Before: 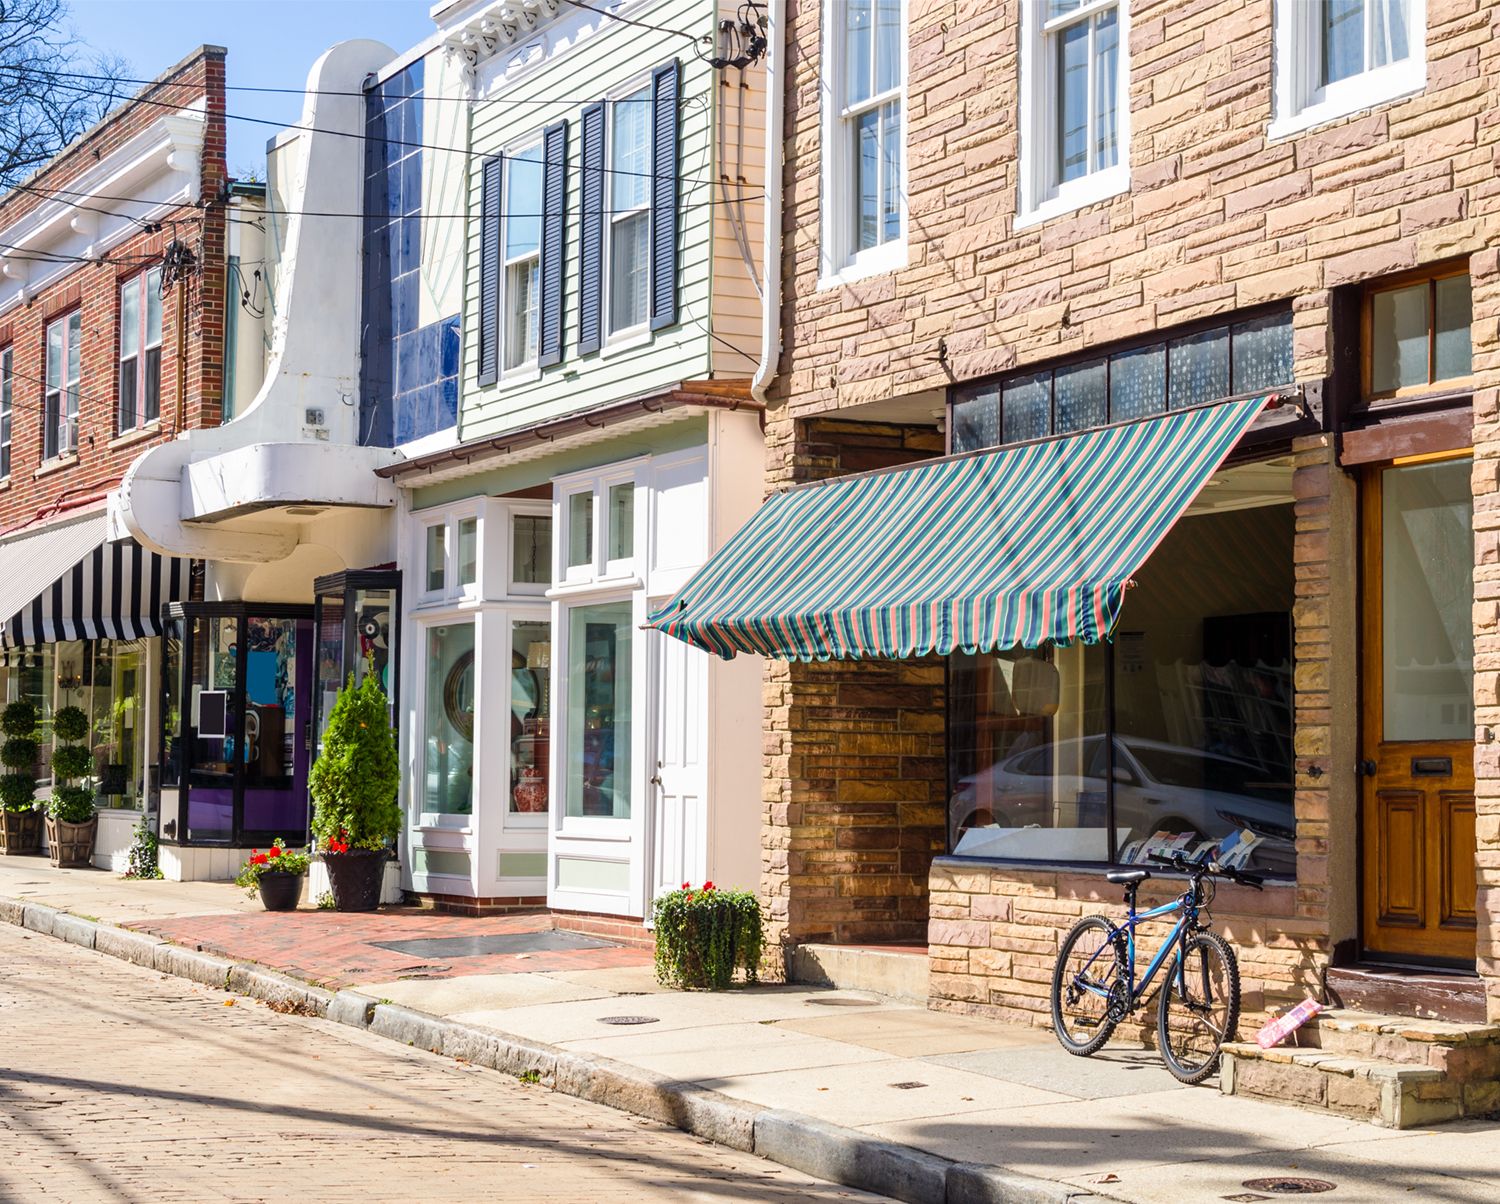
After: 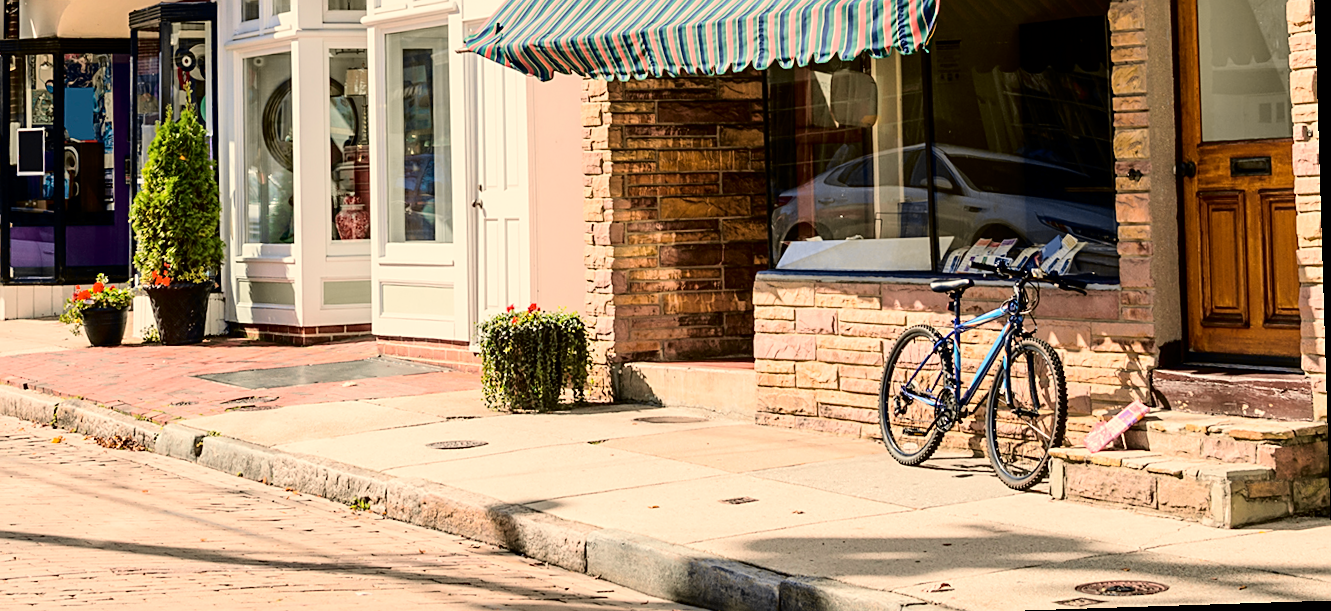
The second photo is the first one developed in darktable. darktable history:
sharpen: on, module defaults
white balance: red 1.127, blue 0.943
crop and rotate: left 13.306%, top 48.129%, bottom 2.928%
rotate and perspective: rotation -1.77°, lens shift (horizontal) 0.004, automatic cropping off
tone curve: curves: ch0 [(0.017, 0) (0.122, 0.046) (0.295, 0.297) (0.449, 0.505) (0.559, 0.629) (0.729, 0.796) (0.879, 0.898) (1, 0.97)]; ch1 [(0, 0) (0.393, 0.4) (0.447, 0.447) (0.485, 0.497) (0.522, 0.503) (0.539, 0.52) (0.606, 0.6) (0.696, 0.679) (1, 1)]; ch2 [(0, 0) (0.369, 0.388) (0.449, 0.431) (0.499, 0.501) (0.516, 0.536) (0.604, 0.599) (0.741, 0.763) (1, 1)], color space Lab, independent channels, preserve colors none
